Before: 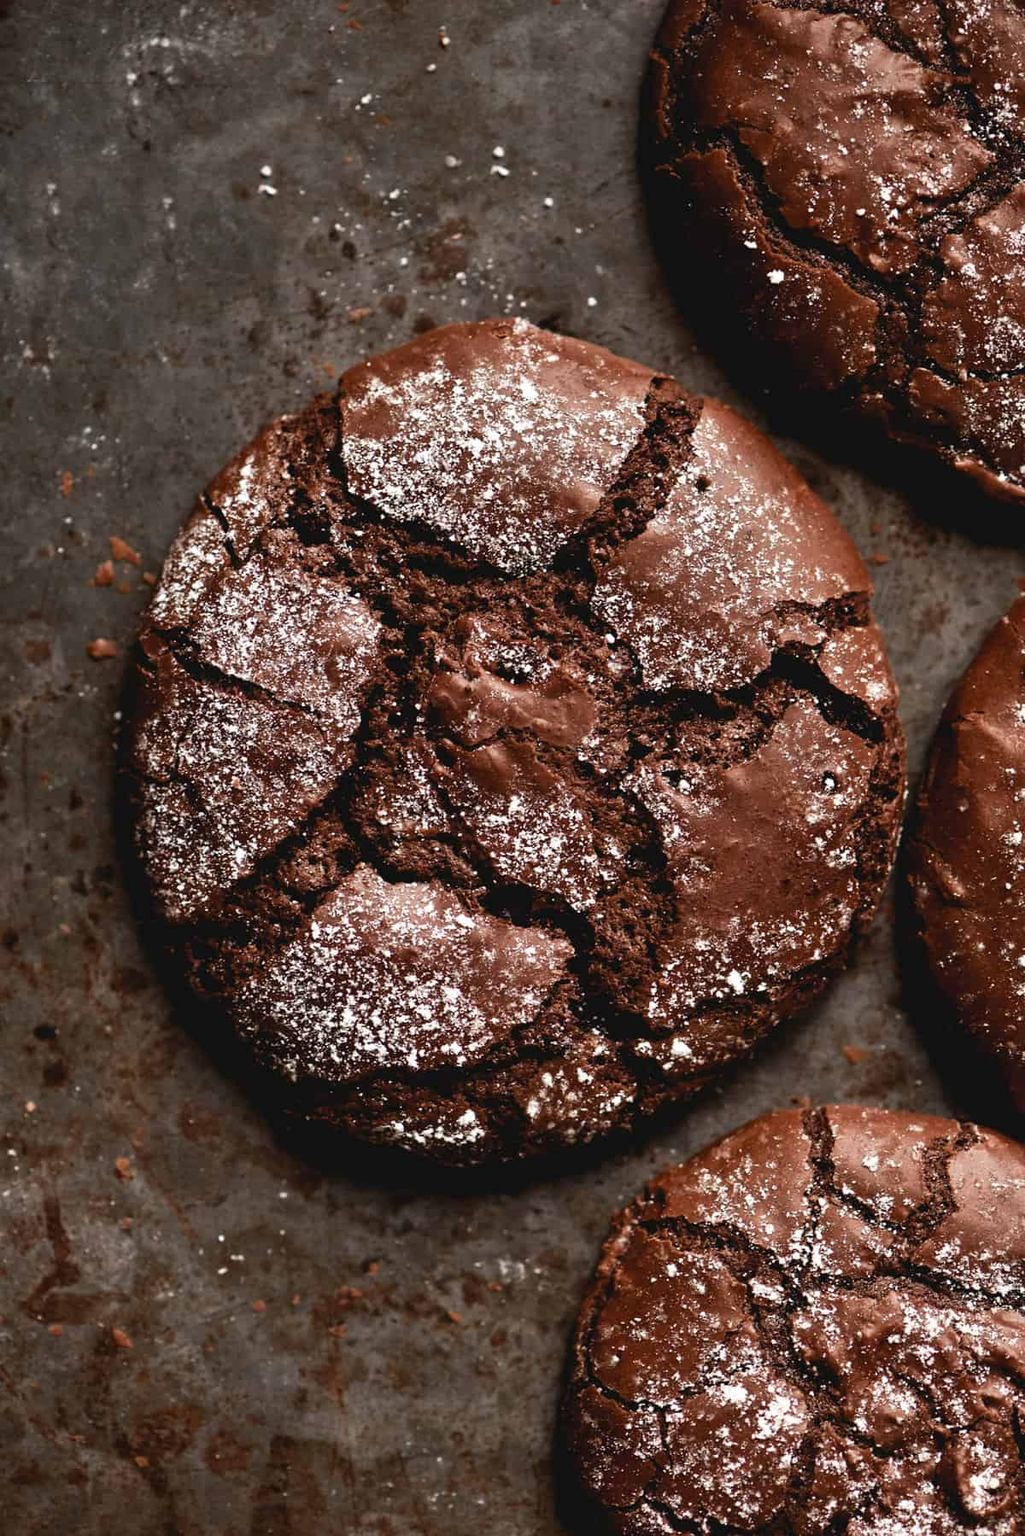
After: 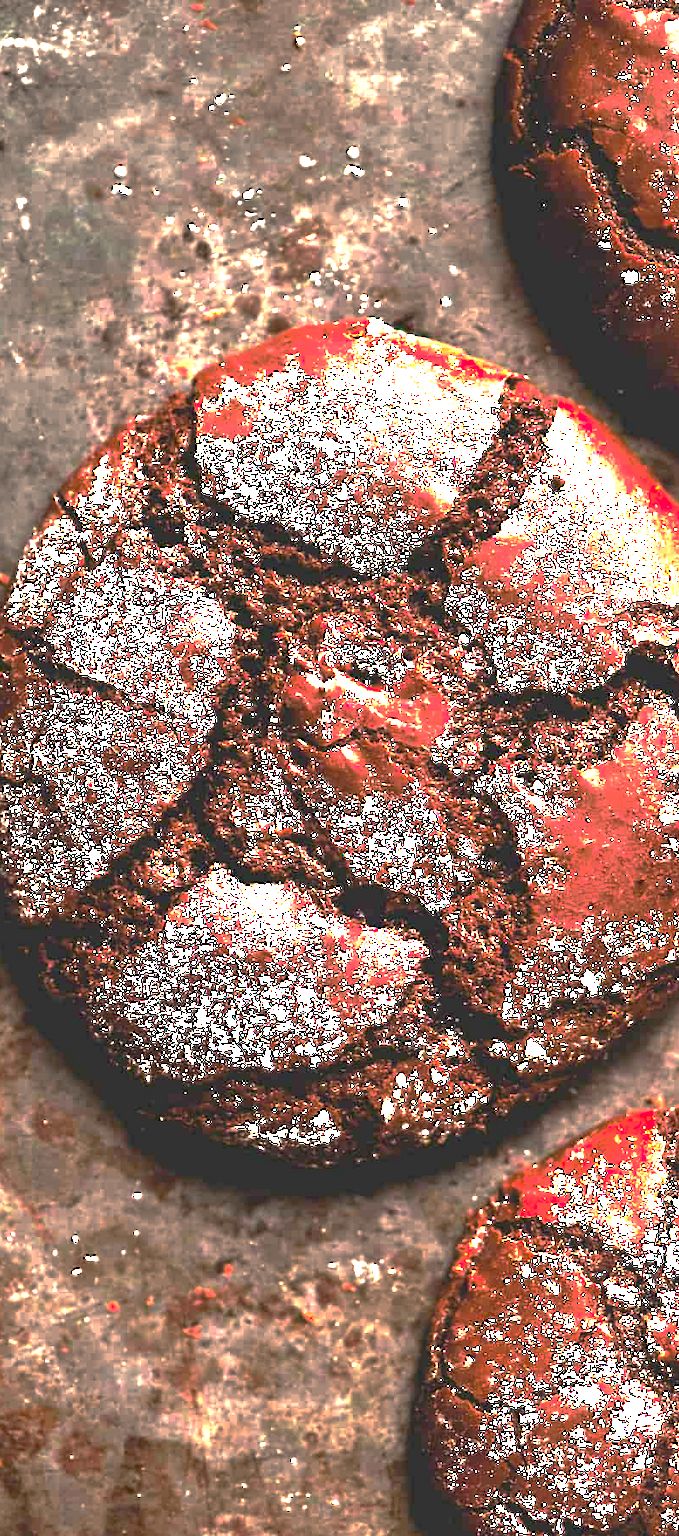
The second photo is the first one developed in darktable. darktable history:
exposure: exposure 2.961 EV, compensate exposure bias true, compensate highlight preservation false
base curve: curves: ch0 [(0, 0) (0.826, 0.587) (1, 1)], preserve colors none
crop and rotate: left 14.323%, right 19.349%
